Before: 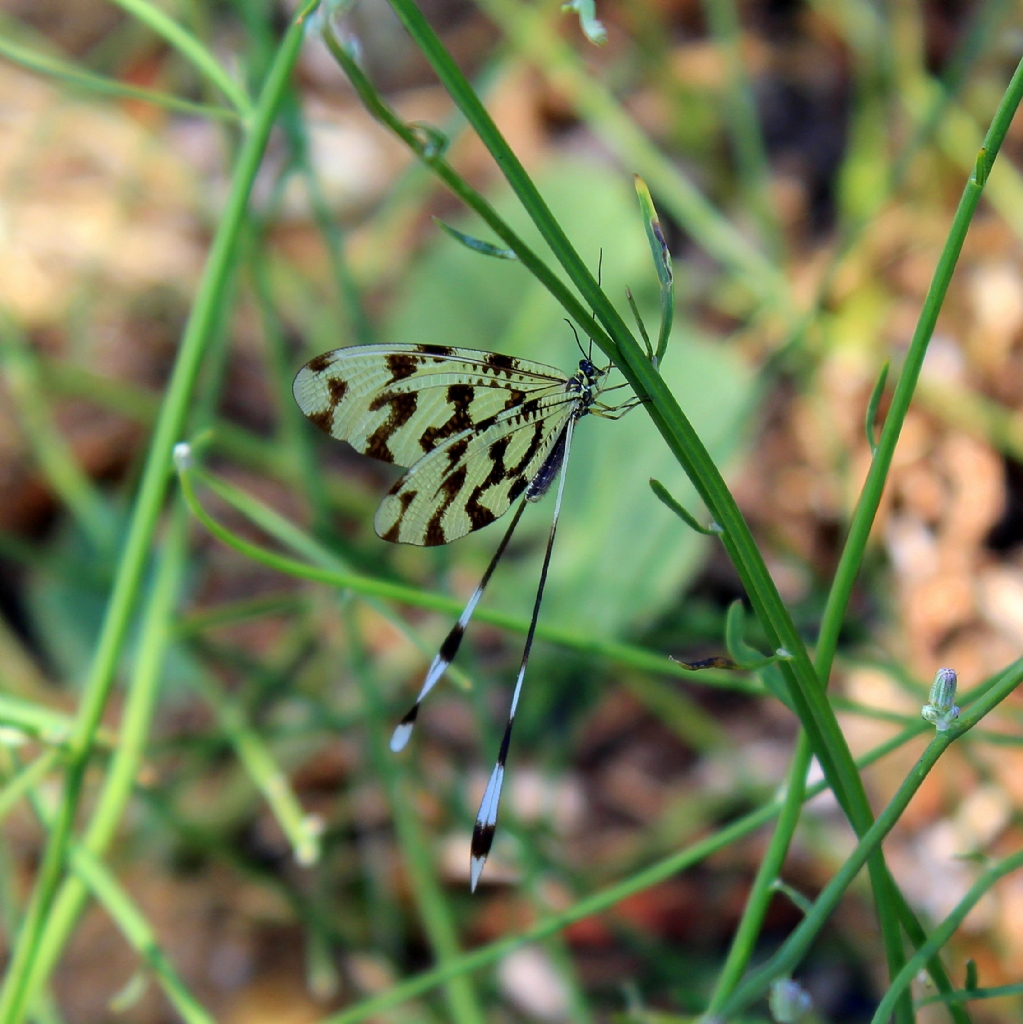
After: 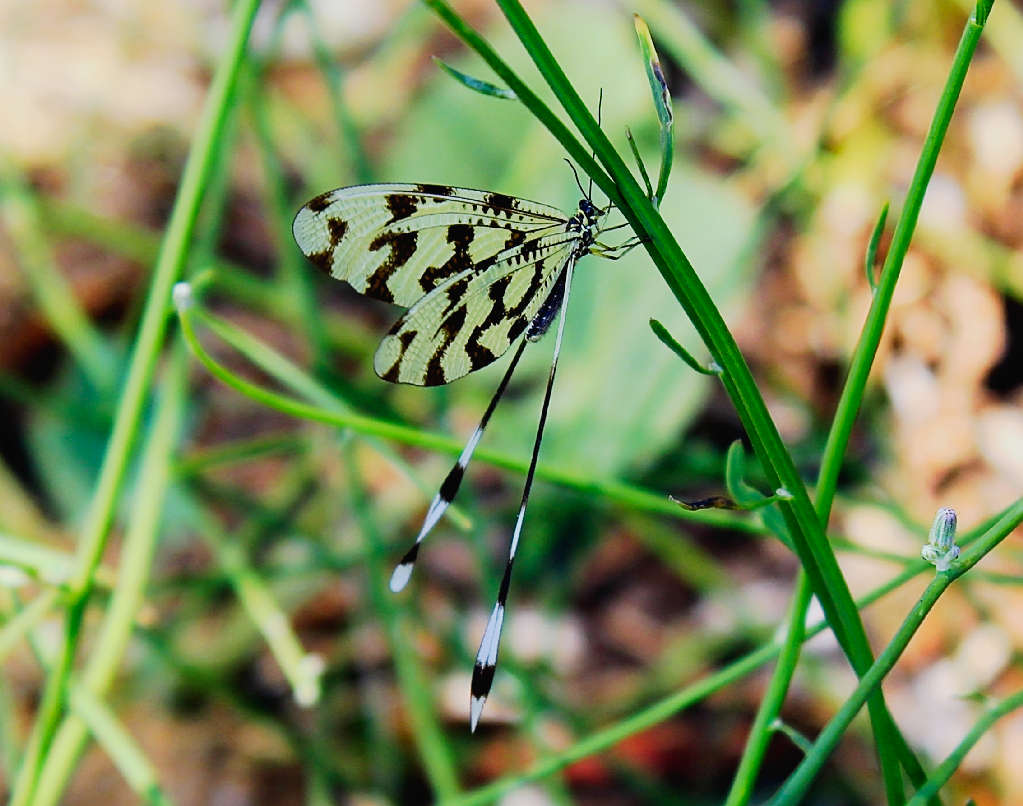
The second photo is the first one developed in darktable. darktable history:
tone curve: curves: ch0 [(0, 0.017) (0.091, 0.04) (0.296, 0.276) (0.439, 0.482) (0.64, 0.729) (0.785, 0.817) (0.995, 0.917)]; ch1 [(0, 0) (0.384, 0.365) (0.463, 0.447) (0.486, 0.474) (0.503, 0.497) (0.526, 0.52) (0.555, 0.564) (0.578, 0.589) (0.638, 0.66) (0.766, 0.773) (1, 1)]; ch2 [(0, 0) (0.374, 0.344) (0.446, 0.443) (0.501, 0.509) (0.528, 0.522) (0.569, 0.593) (0.61, 0.646) (0.666, 0.688) (1, 1)], preserve colors none
sharpen: on, module defaults
tone equalizer: on, module defaults
crop and rotate: top 15.706%, bottom 5.49%
